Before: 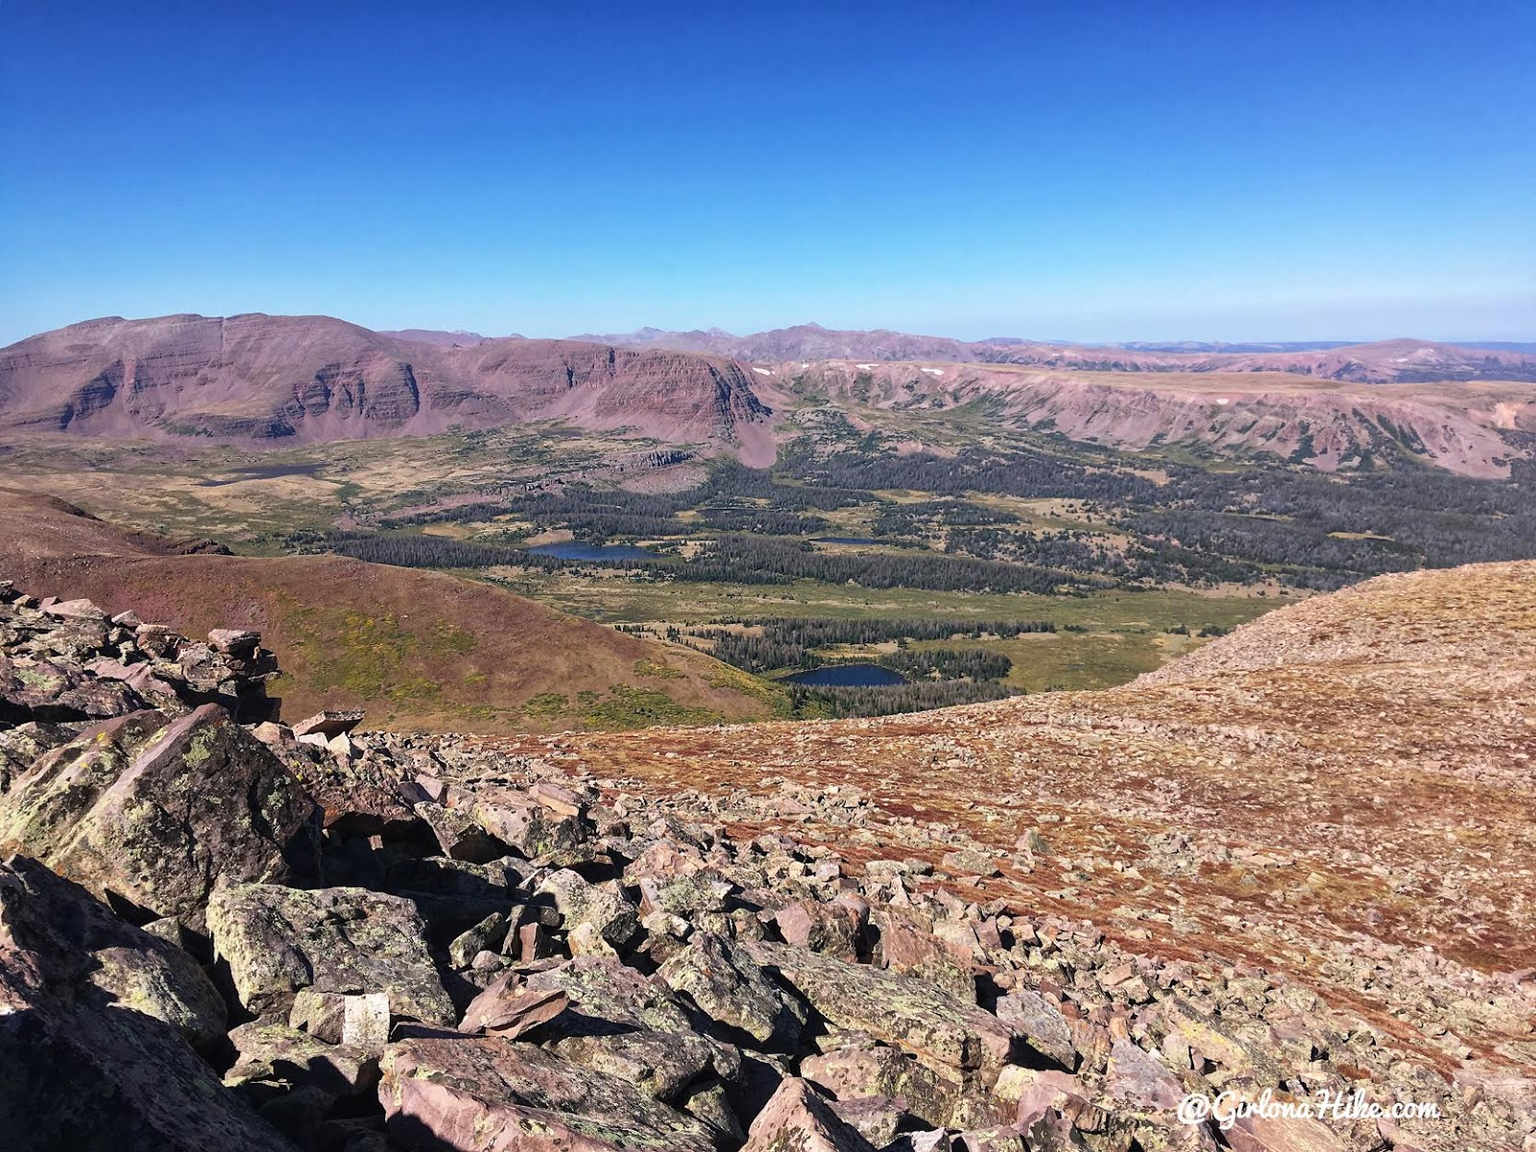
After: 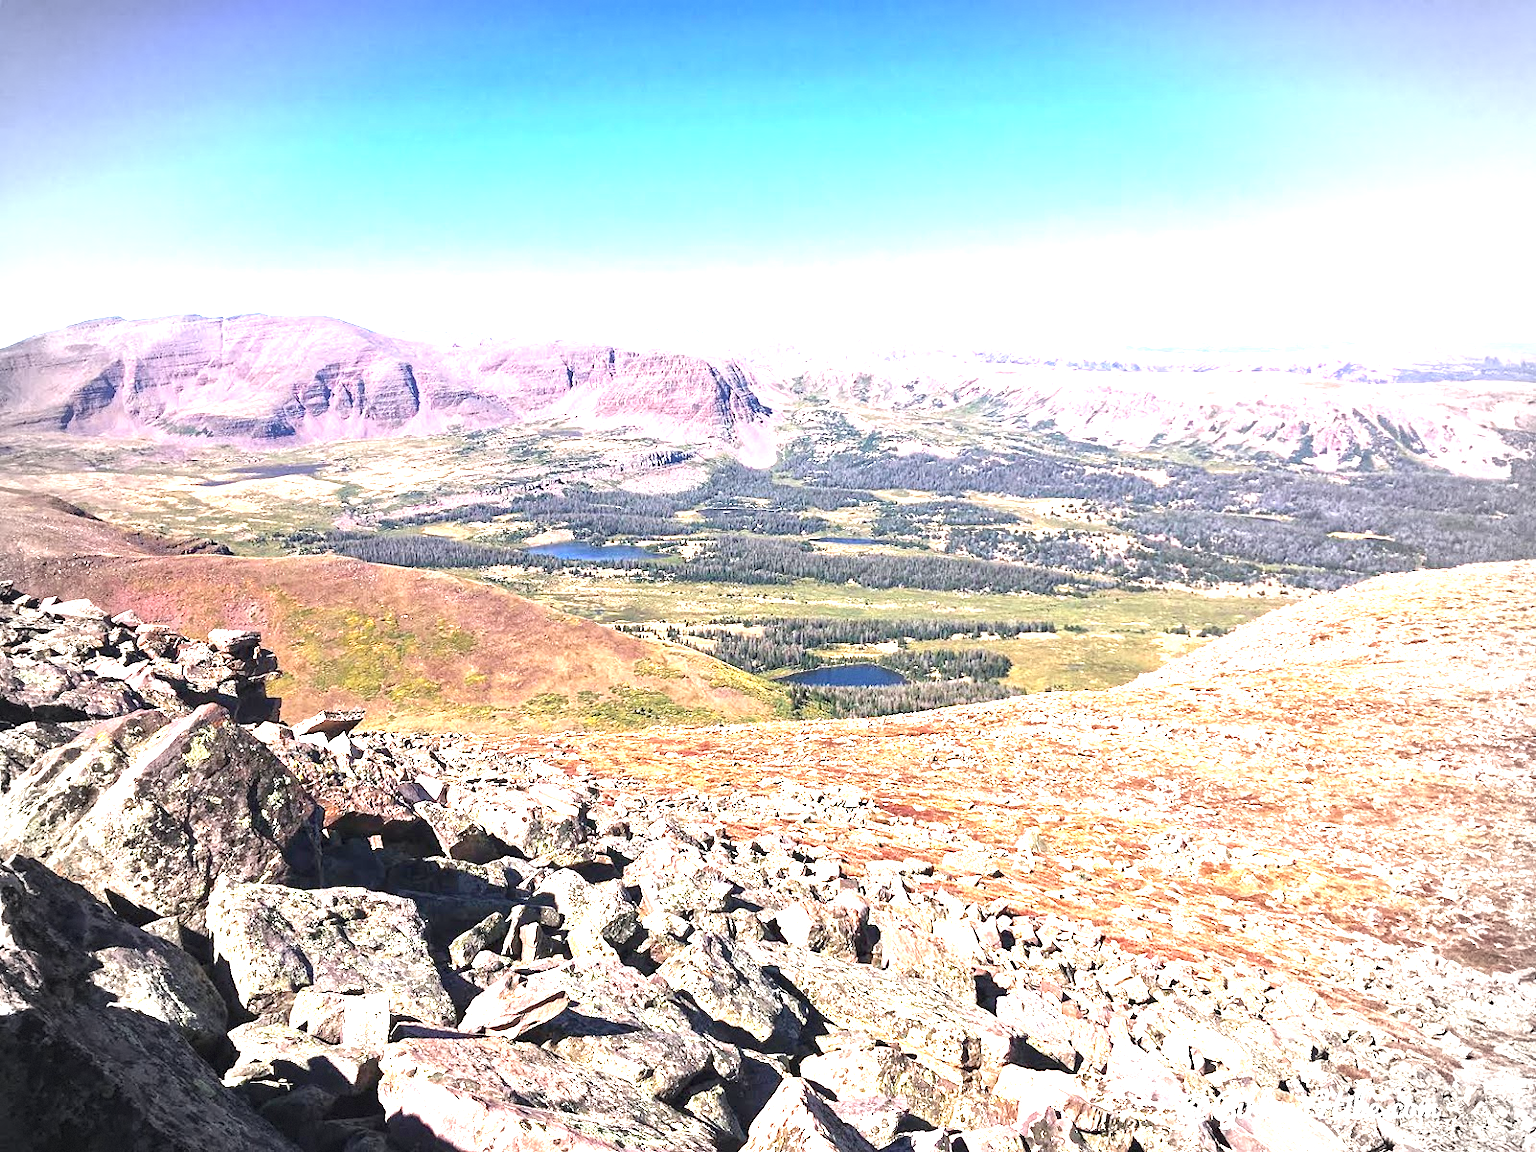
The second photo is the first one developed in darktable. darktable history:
vignetting: fall-off start 71.66%, brightness -0.443, saturation -0.69, dithering 8-bit output
exposure: exposure 2.008 EV, compensate highlight preservation false
